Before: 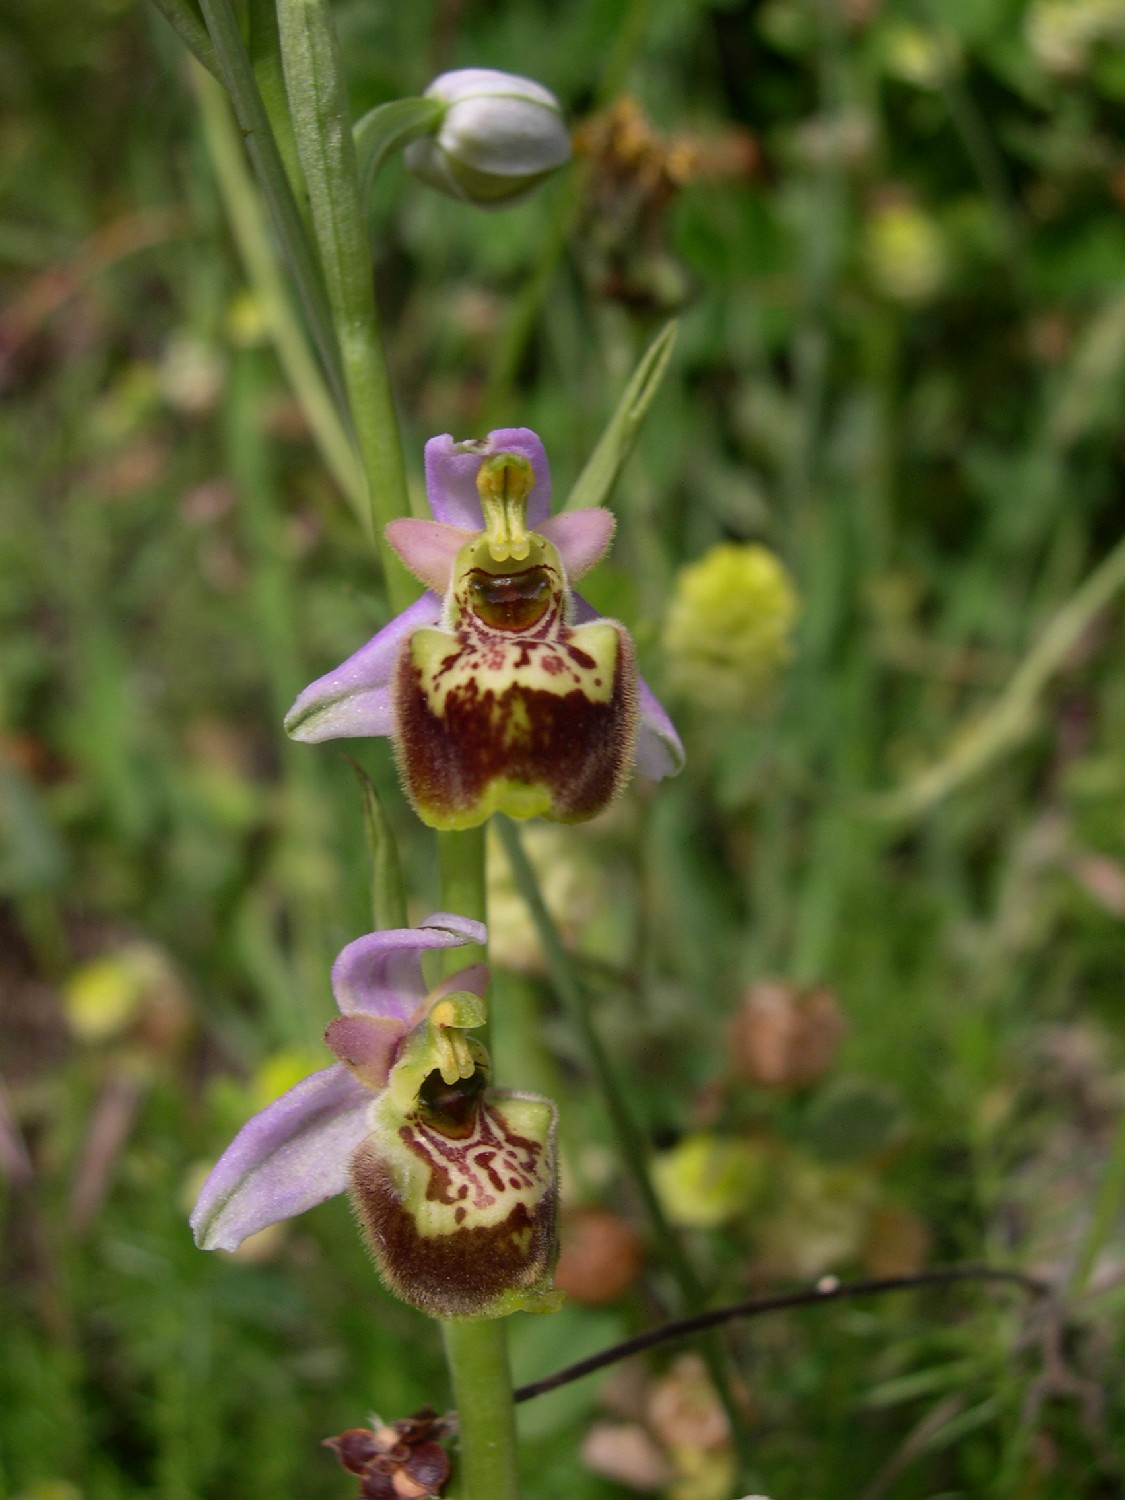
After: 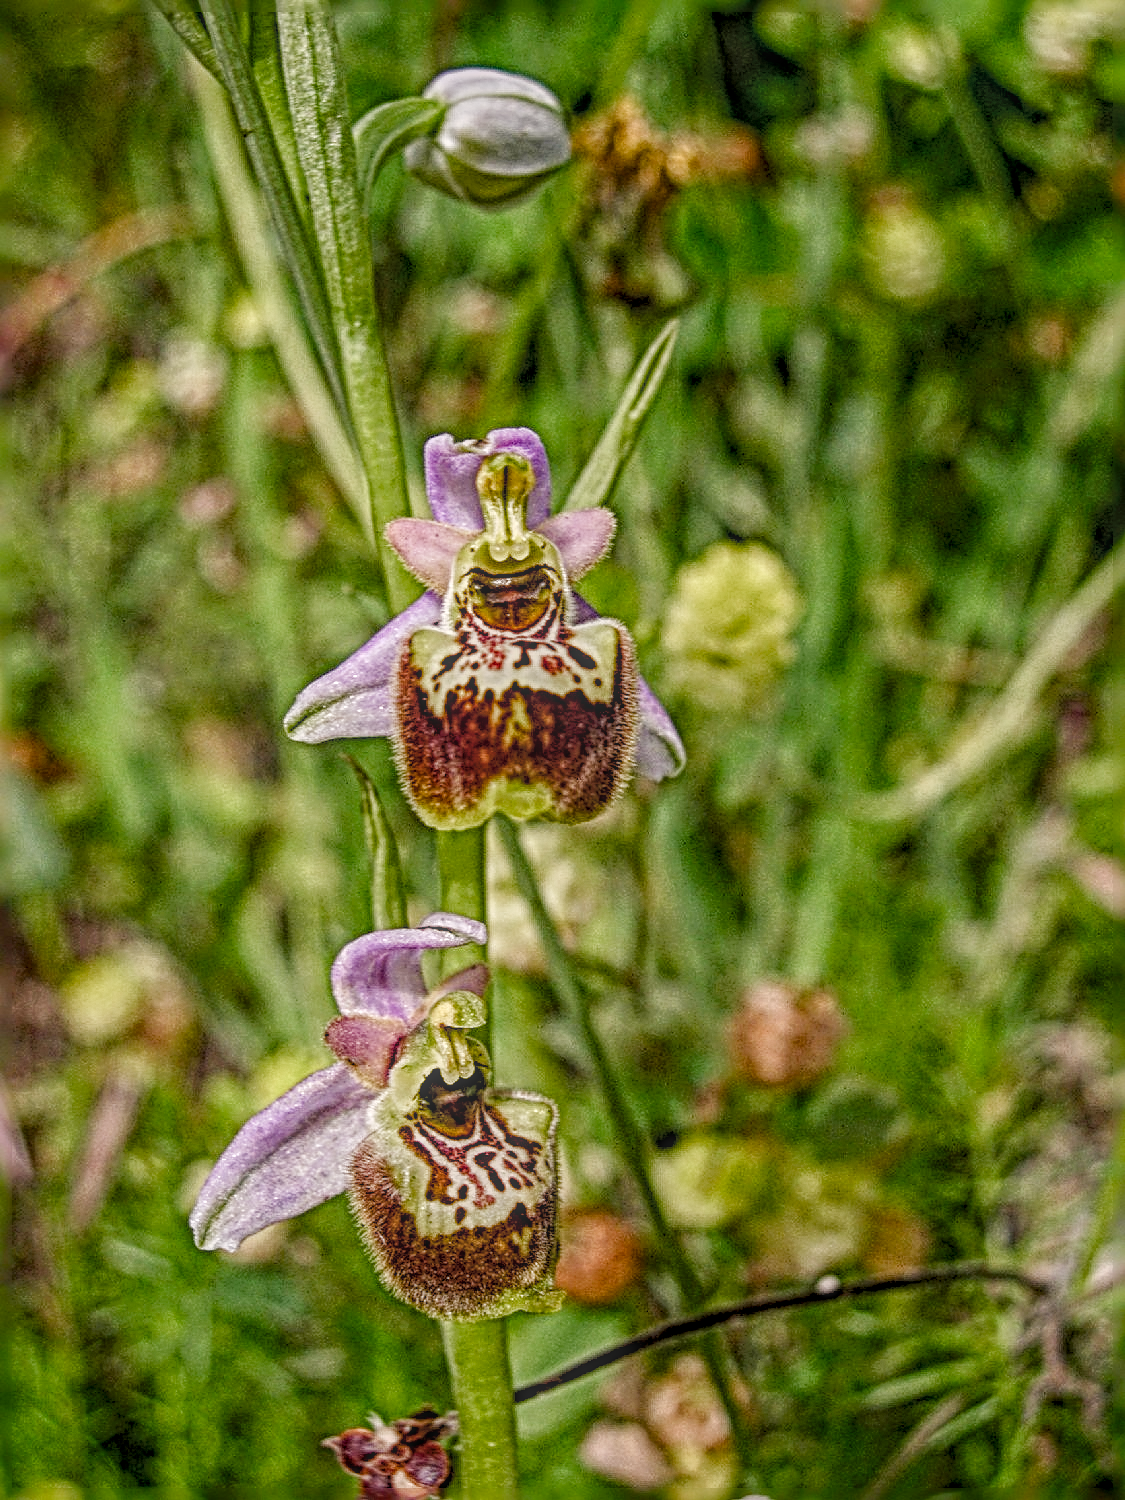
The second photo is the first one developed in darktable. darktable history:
sharpen: radius 6.276, amount 1.799, threshold 0.171
local contrast: highlights 20%, shadows 29%, detail 199%, midtone range 0.2
color balance rgb: highlights gain › chroma 1.723%, highlights gain › hue 57.21°, perceptual saturation grading › global saturation 20%, perceptual saturation grading › highlights -50.181%, perceptual saturation grading › shadows 31.208%
base curve: curves: ch0 [(0, 0) (0.204, 0.334) (0.55, 0.733) (1, 1)], preserve colors none
